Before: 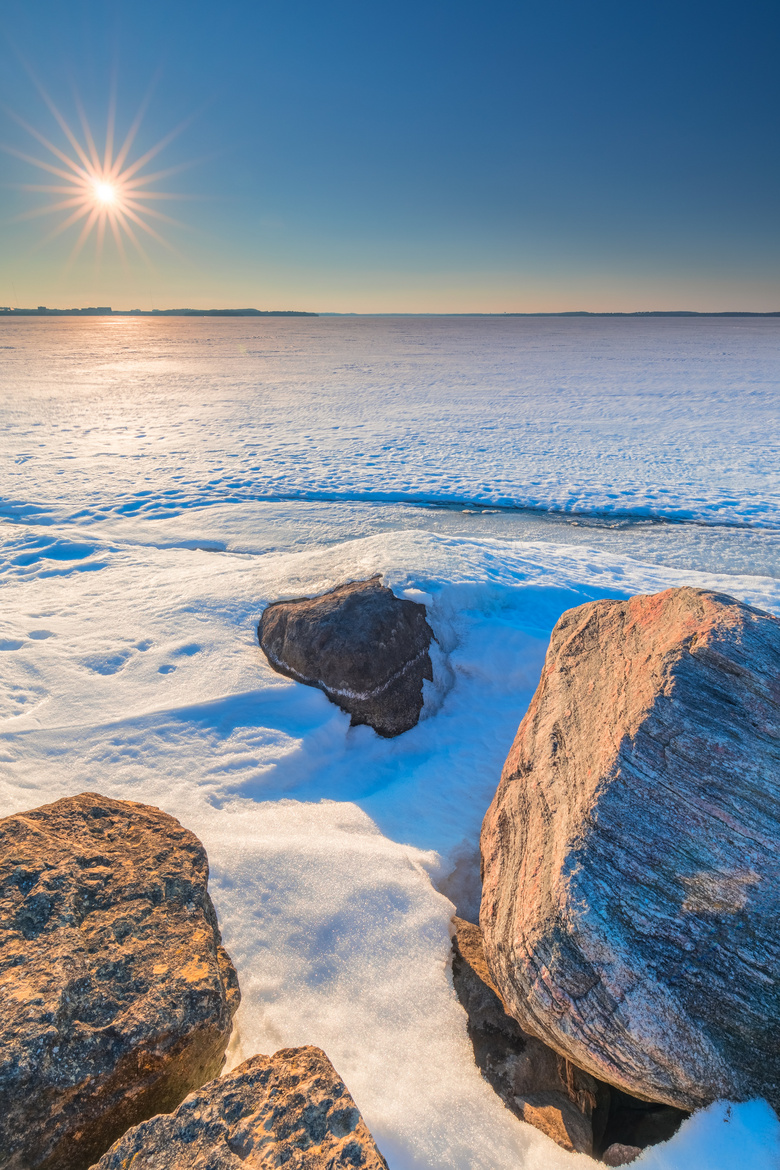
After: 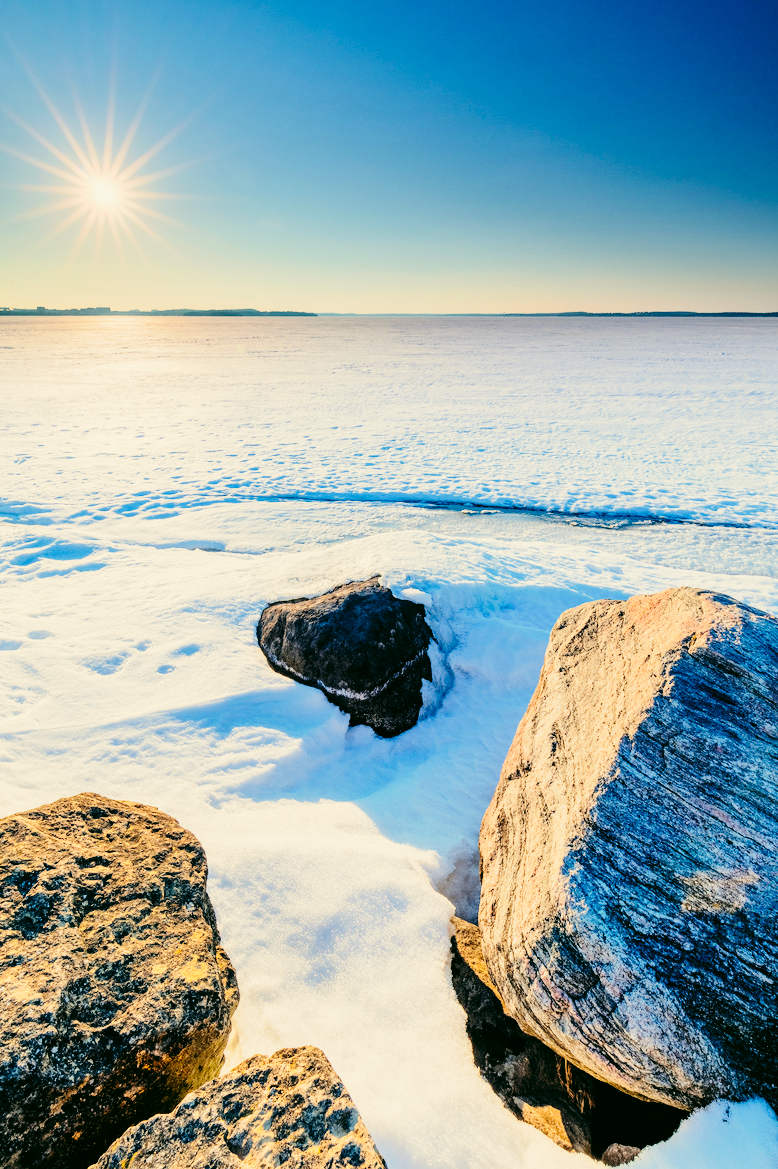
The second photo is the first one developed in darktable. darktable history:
filmic rgb: black relative exposure -3.87 EV, white relative exposure 3.48 EV, threshold 3.06 EV, hardness 2.57, contrast 1.102, enable highlight reconstruction true
tone curve: curves: ch0 [(0, 0) (0.003, 0.001) (0.011, 0.004) (0.025, 0.009) (0.044, 0.016) (0.069, 0.025) (0.1, 0.036) (0.136, 0.059) (0.177, 0.103) (0.224, 0.175) (0.277, 0.274) (0.335, 0.395) (0.399, 0.52) (0.468, 0.635) (0.543, 0.733) (0.623, 0.817) (0.709, 0.888) (0.801, 0.93) (0.898, 0.964) (1, 1)], preserve colors none
color correction: highlights a* -0.422, highlights b* 9.21, shadows a* -8.72, shadows b* 0.828
crop and rotate: left 0.141%, bottom 0.013%
